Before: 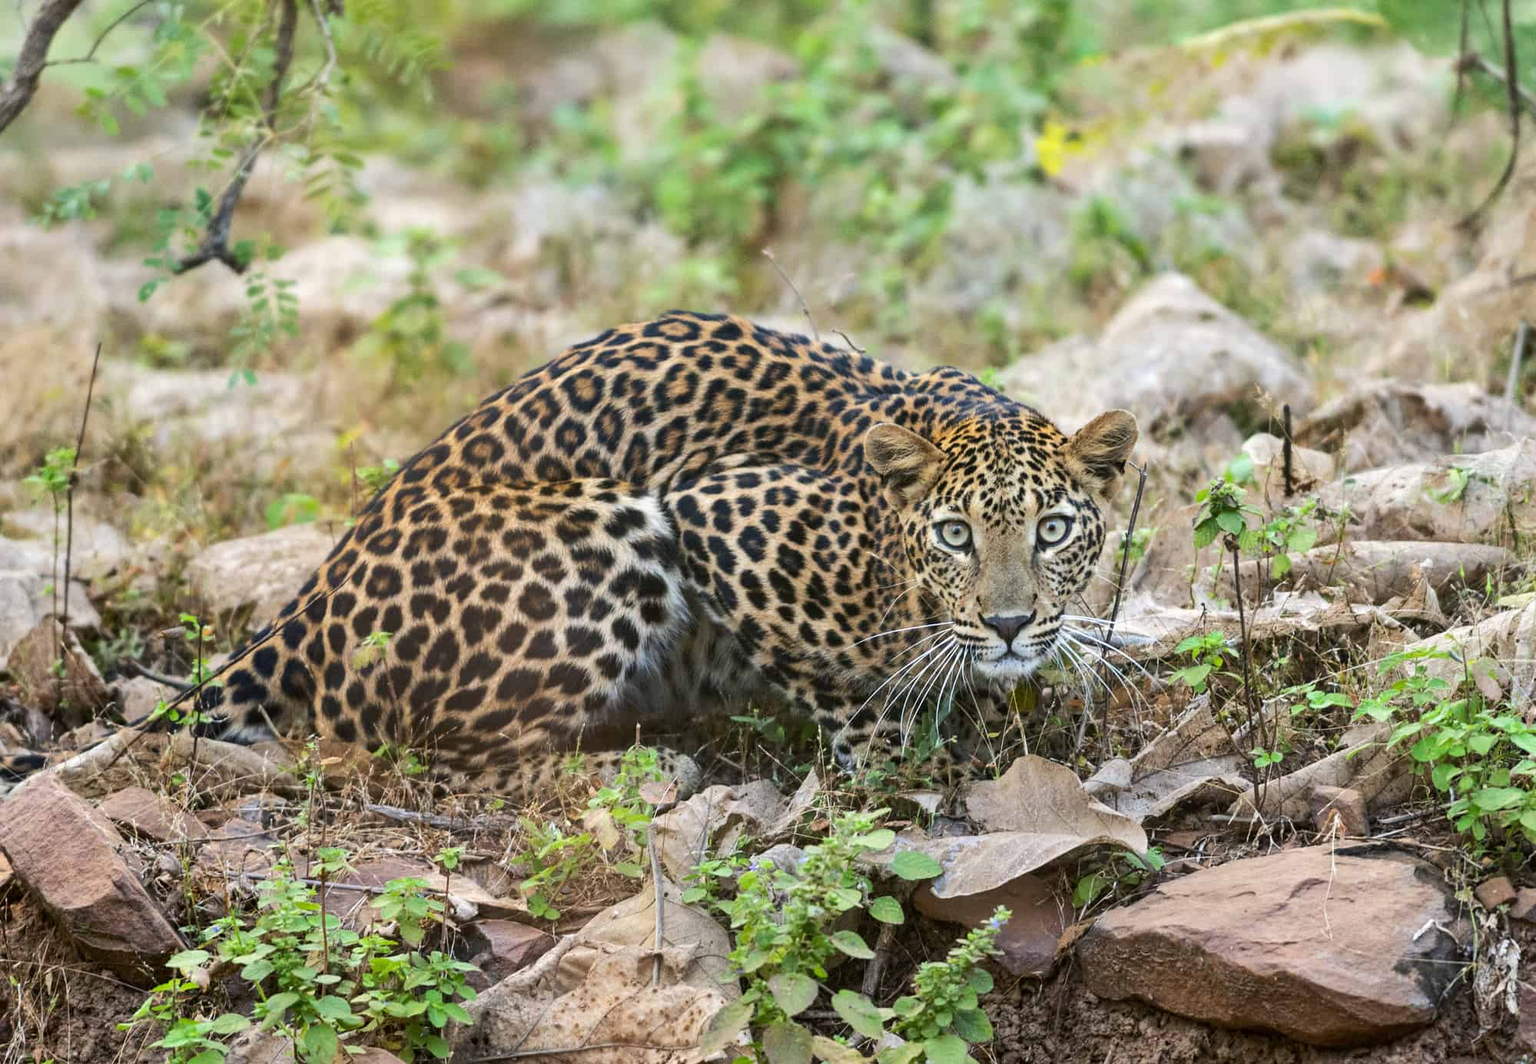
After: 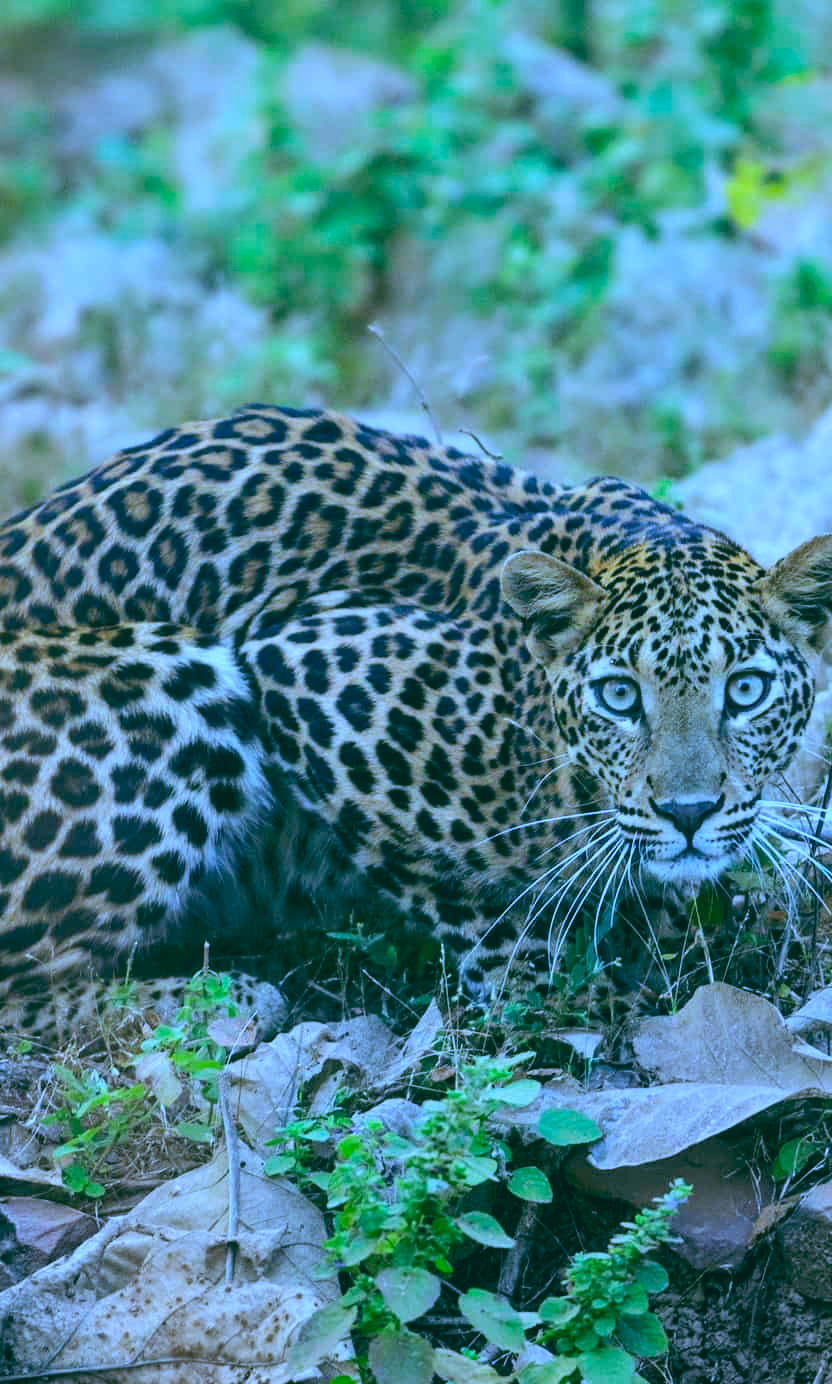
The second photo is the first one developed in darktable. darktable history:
crop: left 31.229%, right 27.105%
white balance: red 0.766, blue 1.537
color balance: lift [1.005, 0.99, 1.007, 1.01], gamma [1, 1.034, 1.032, 0.966], gain [0.873, 1.055, 1.067, 0.933]
